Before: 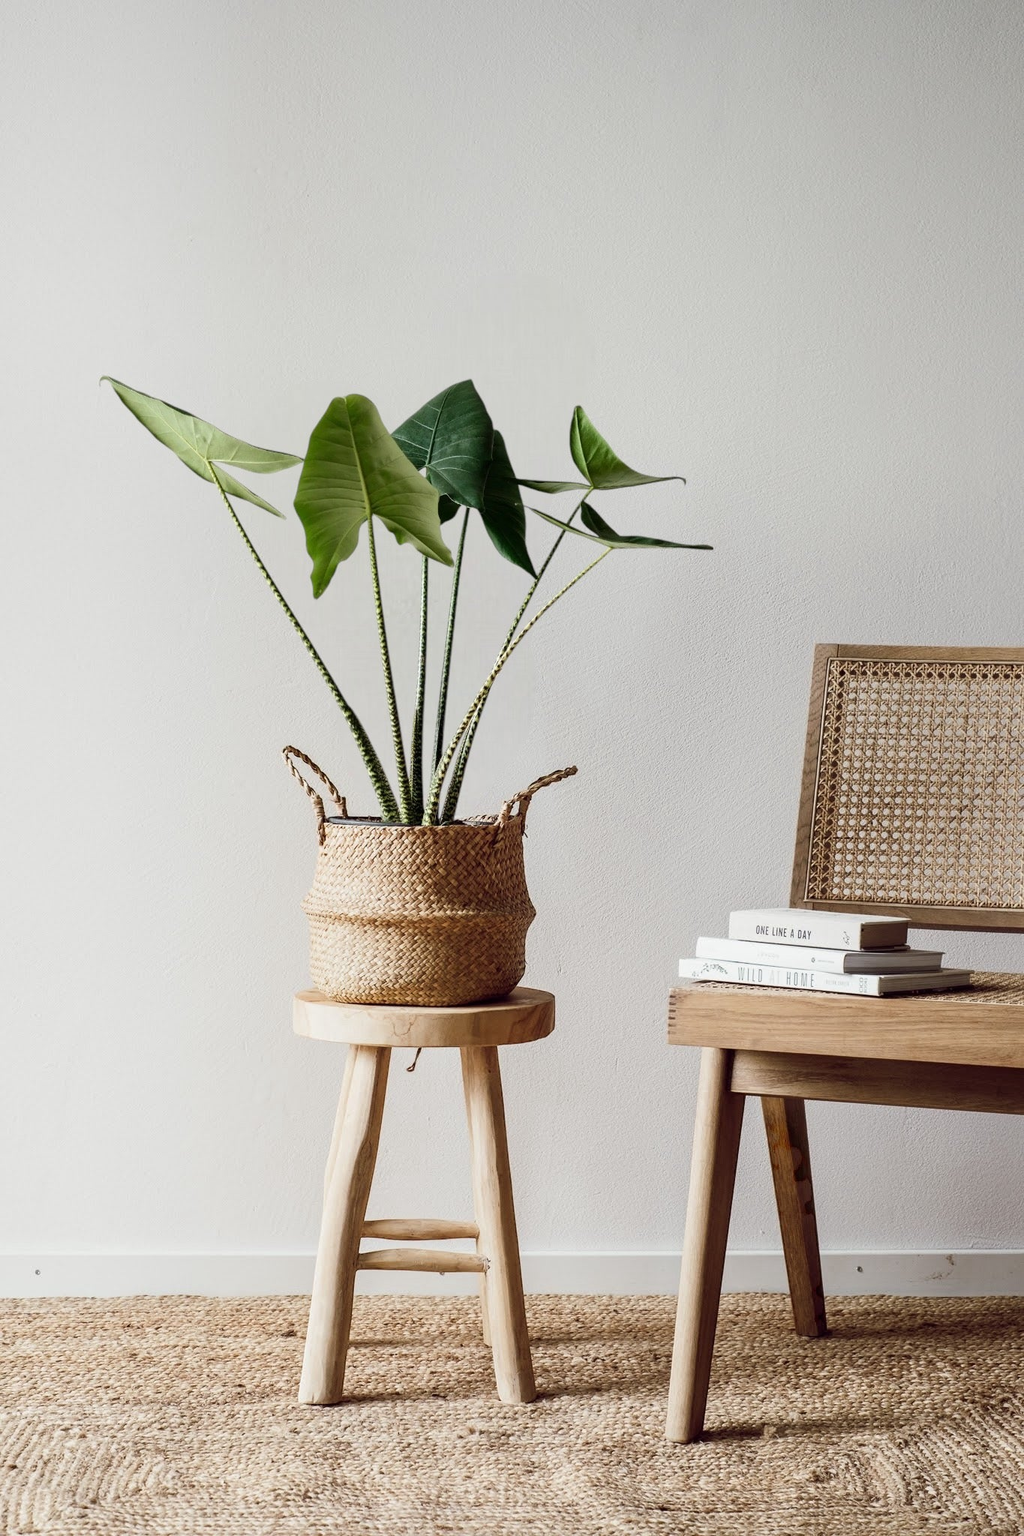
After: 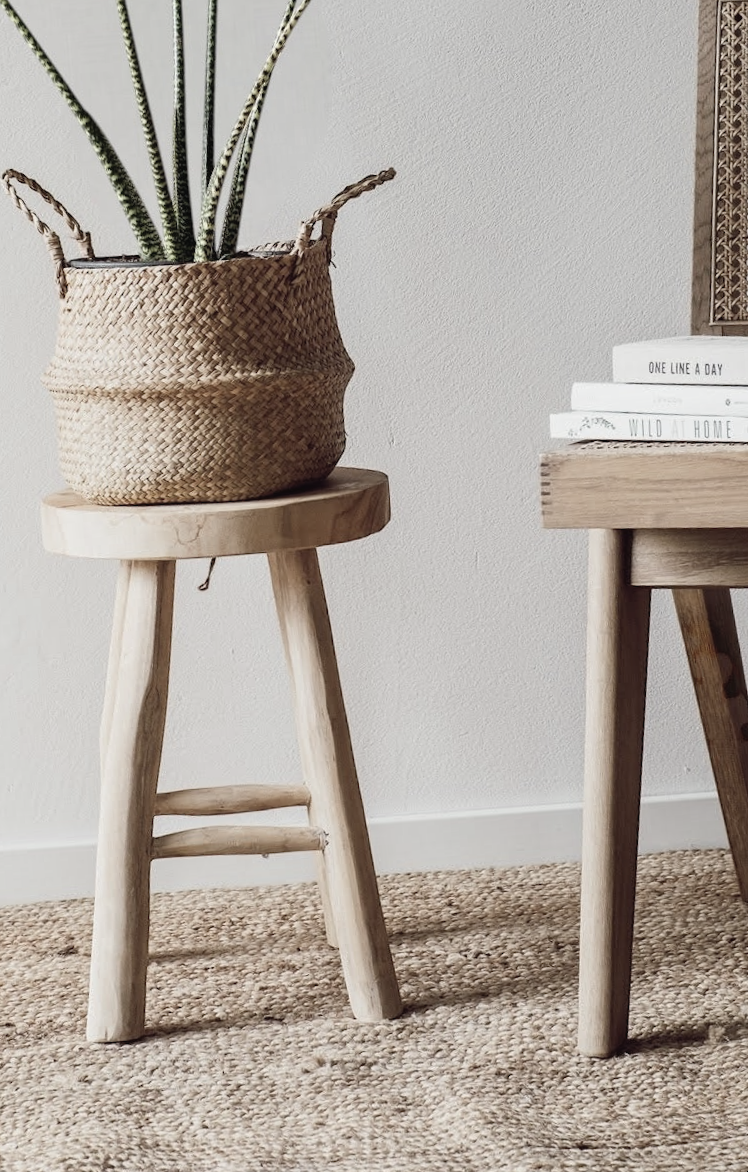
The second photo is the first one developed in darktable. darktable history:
rotate and perspective: rotation -4.25°, automatic cropping off
contrast brightness saturation: contrast -0.05, saturation -0.41
crop: left 29.672%, top 41.786%, right 20.851%, bottom 3.487%
